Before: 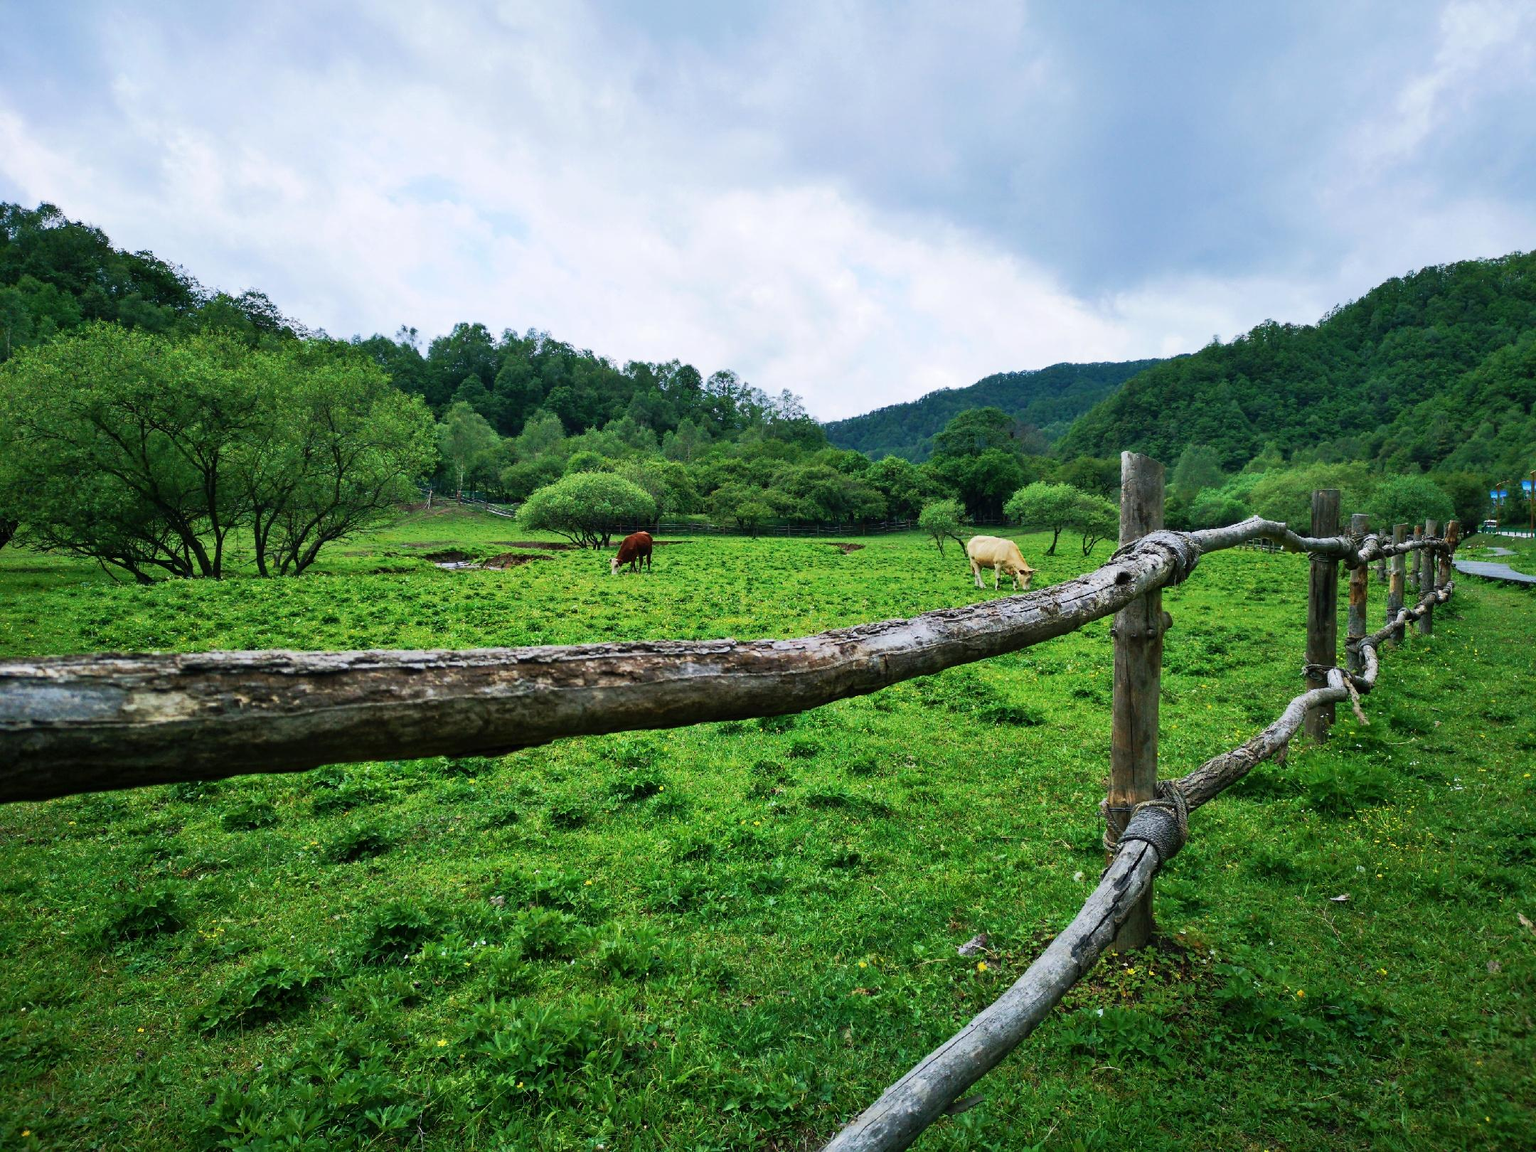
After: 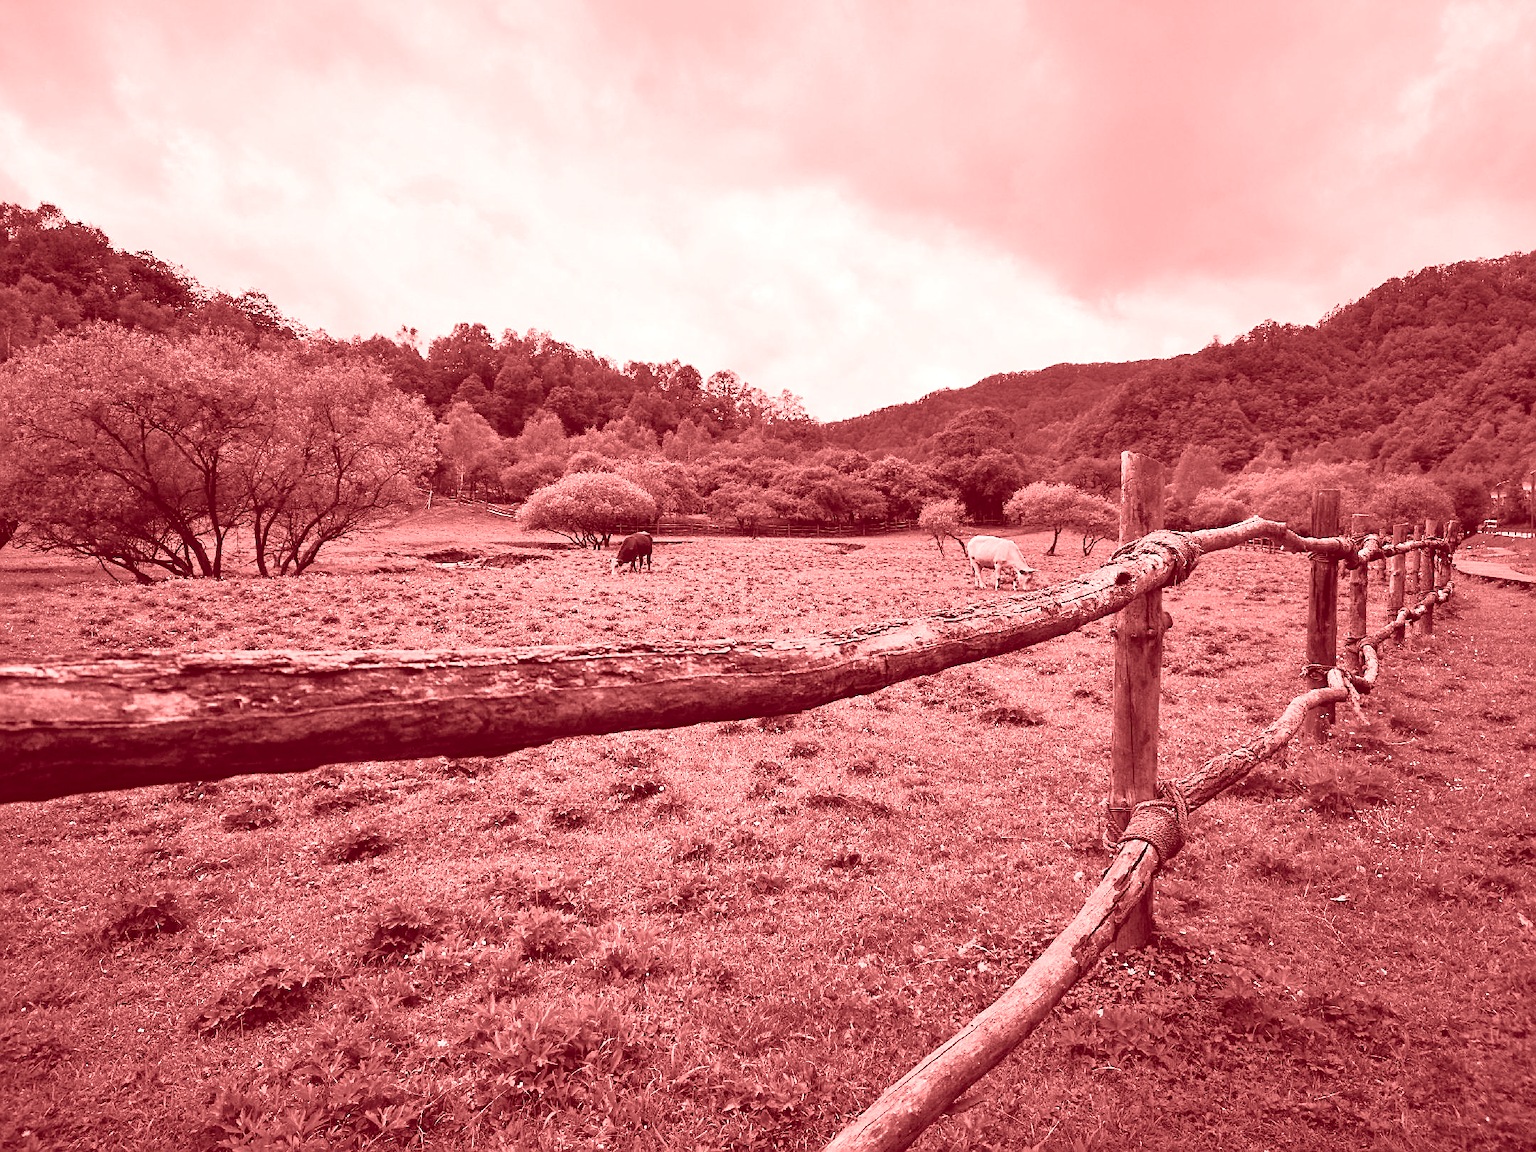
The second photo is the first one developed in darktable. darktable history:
sharpen: on, module defaults
colorize: saturation 60%, source mix 100%
